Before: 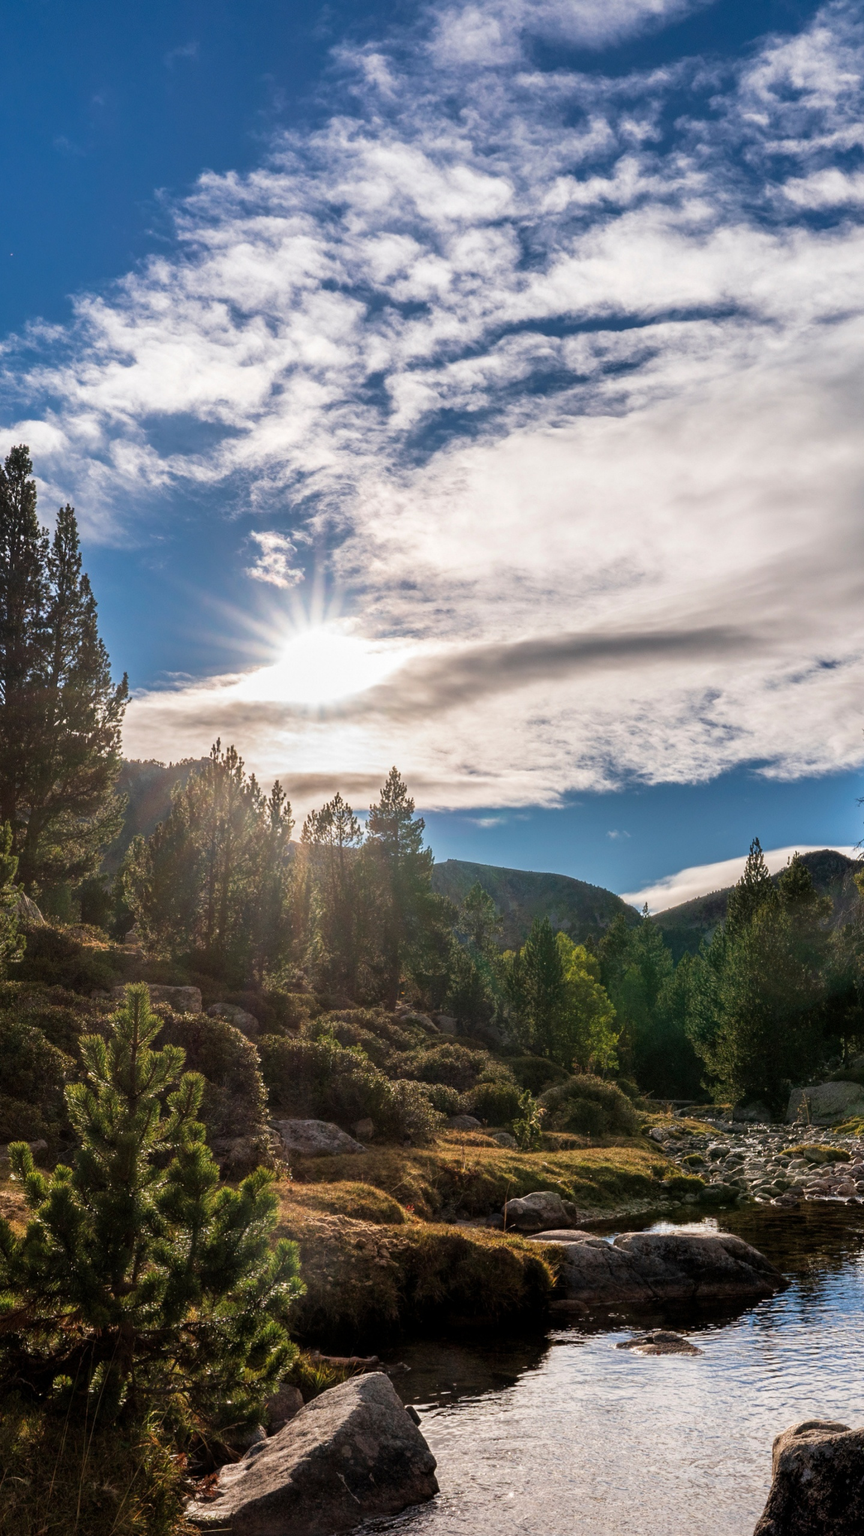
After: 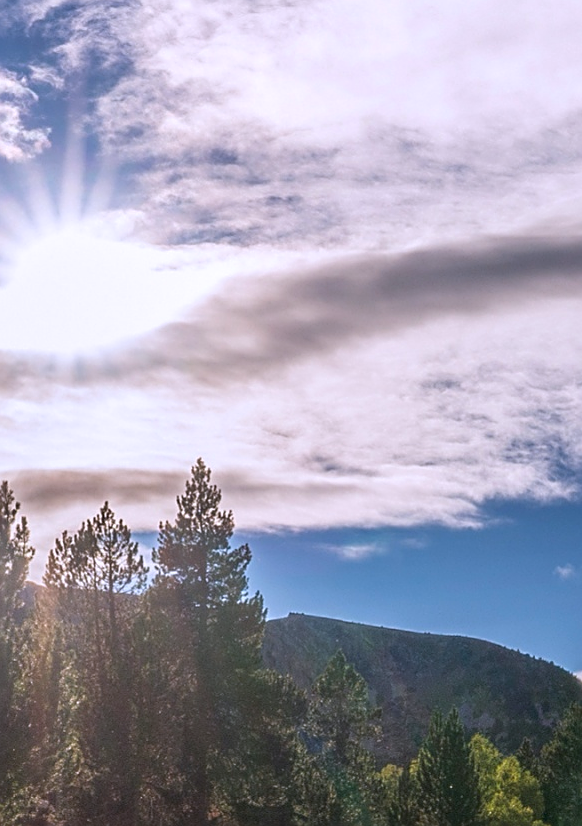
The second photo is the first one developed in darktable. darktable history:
crop: left 31.78%, top 32.017%, right 27.799%, bottom 35.703%
color calibration: illuminant custom, x 0.363, y 0.385, temperature 4527 K
sharpen: on, module defaults
